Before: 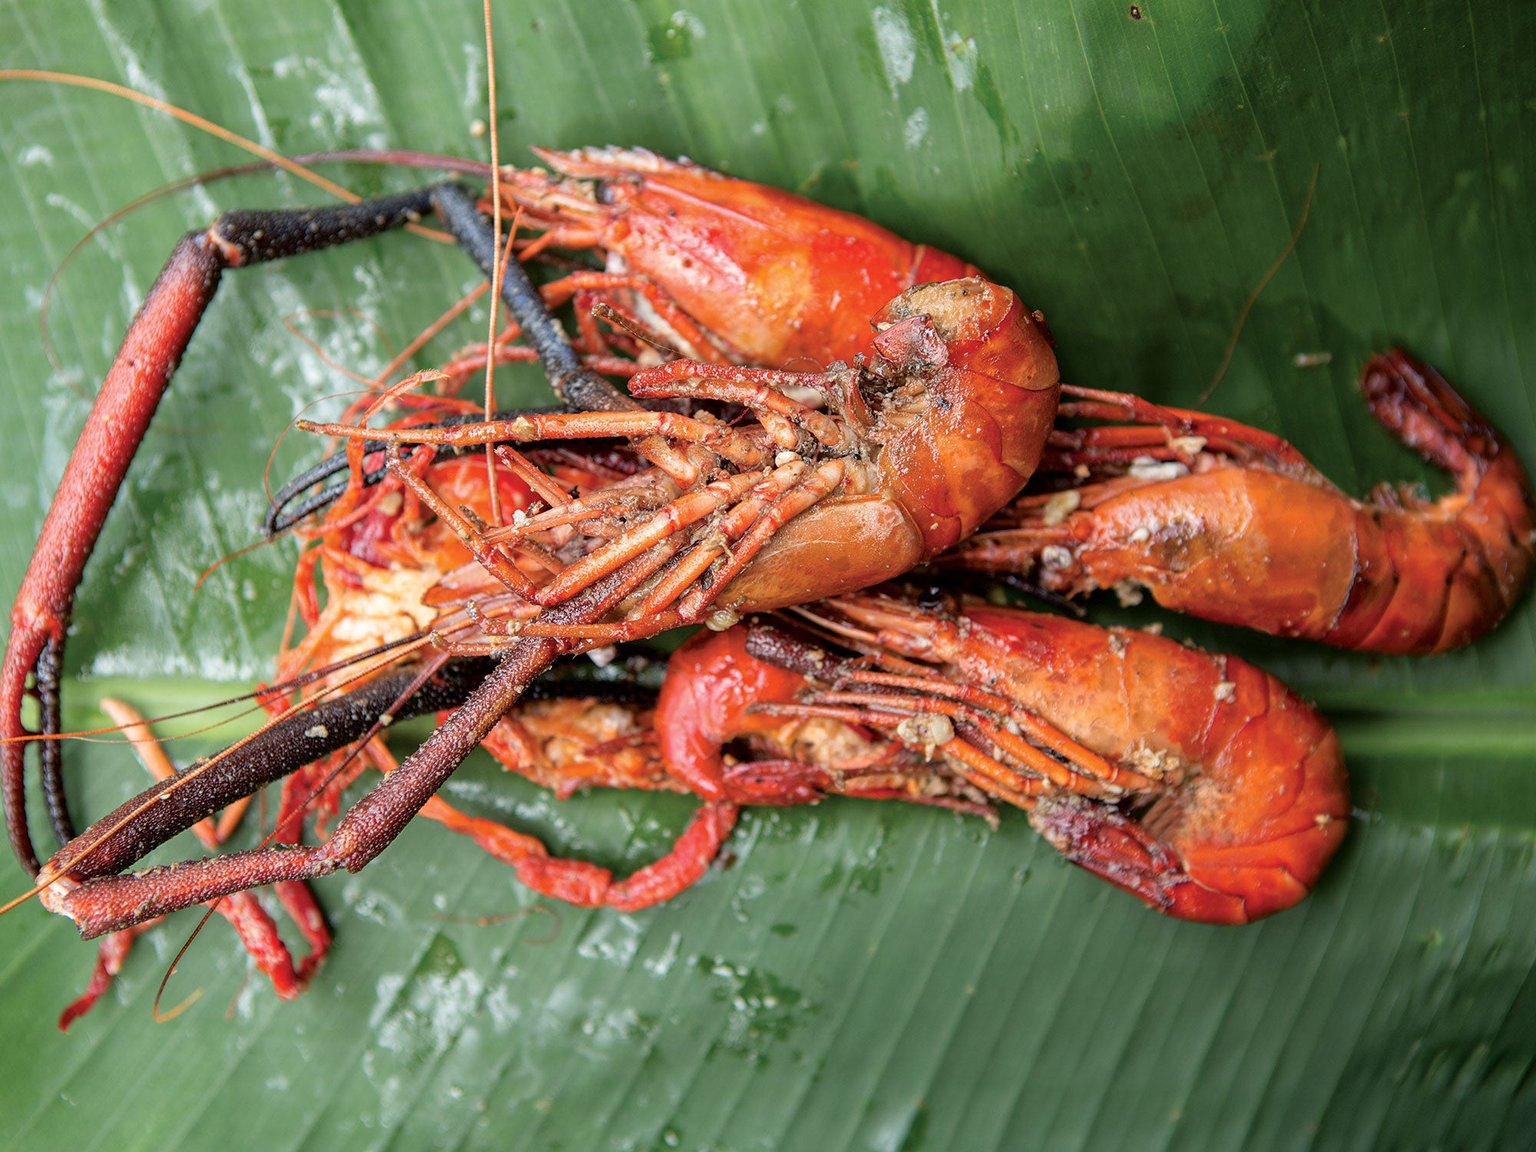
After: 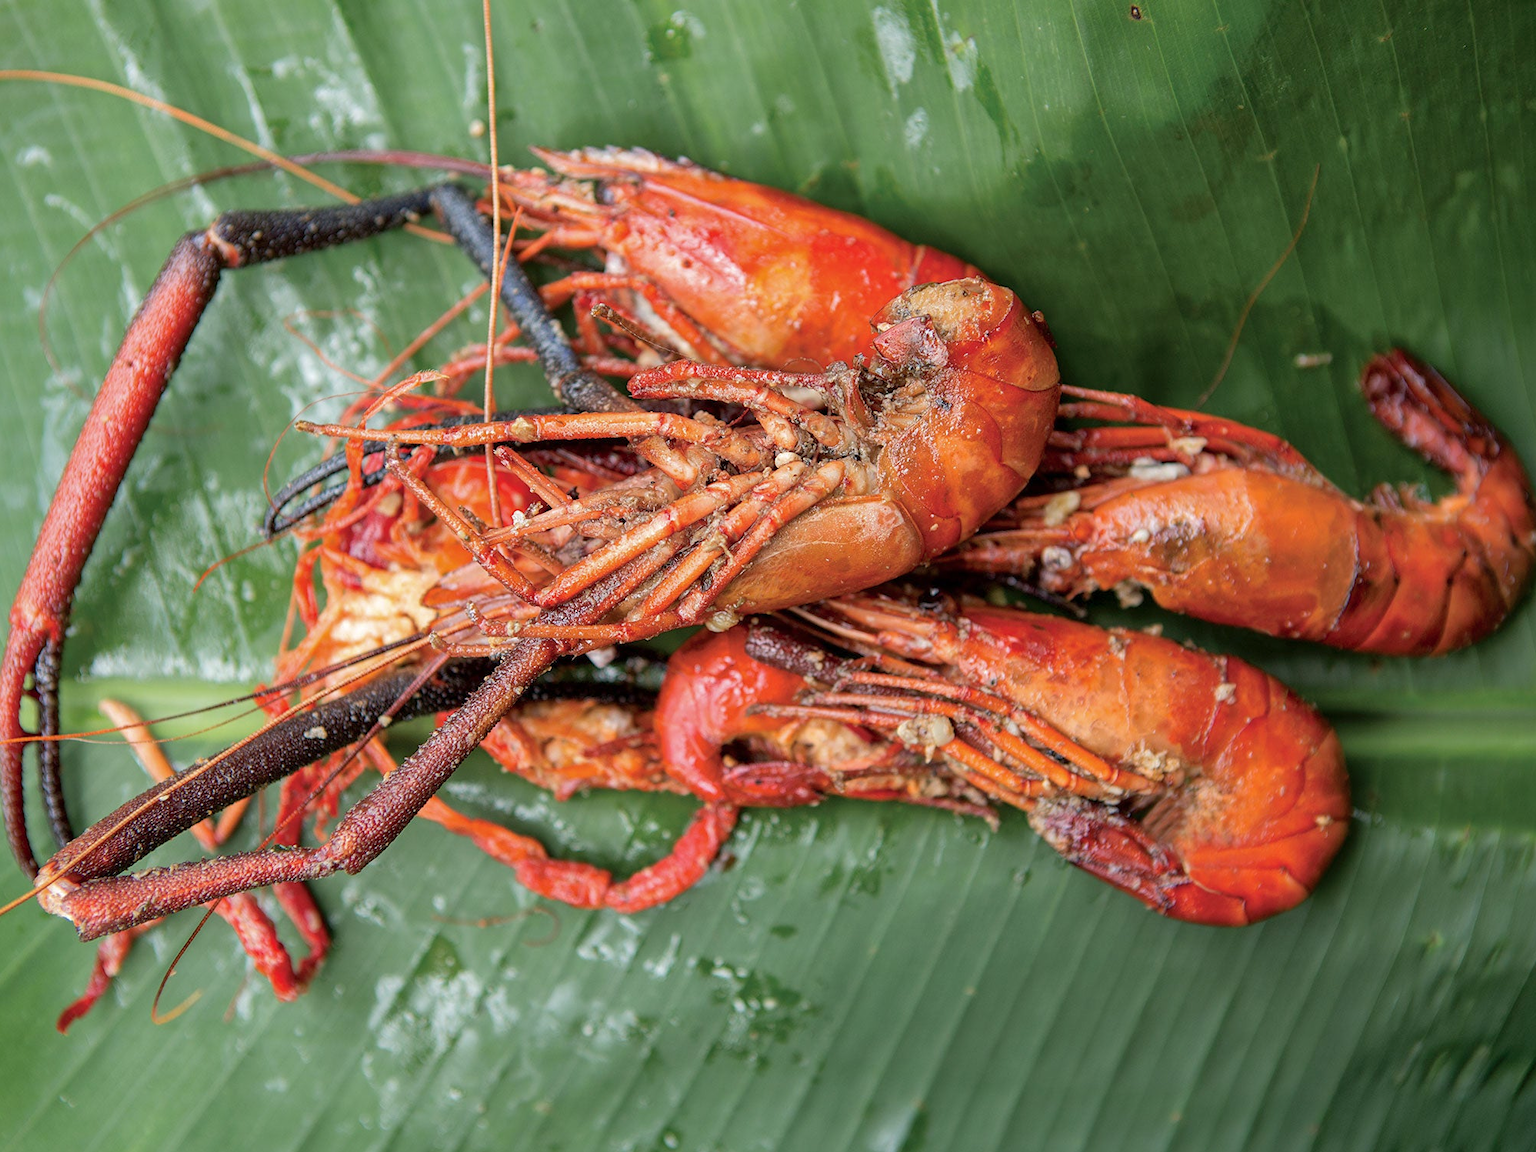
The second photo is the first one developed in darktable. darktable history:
exposure: compensate highlight preservation false
tone equalizer: edges refinement/feathering 500, mask exposure compensation -1.57 EV, preserve details no
shadows and highlights: on, module defaults
crop and rotate: left 0.124%, bottom 0.002%
